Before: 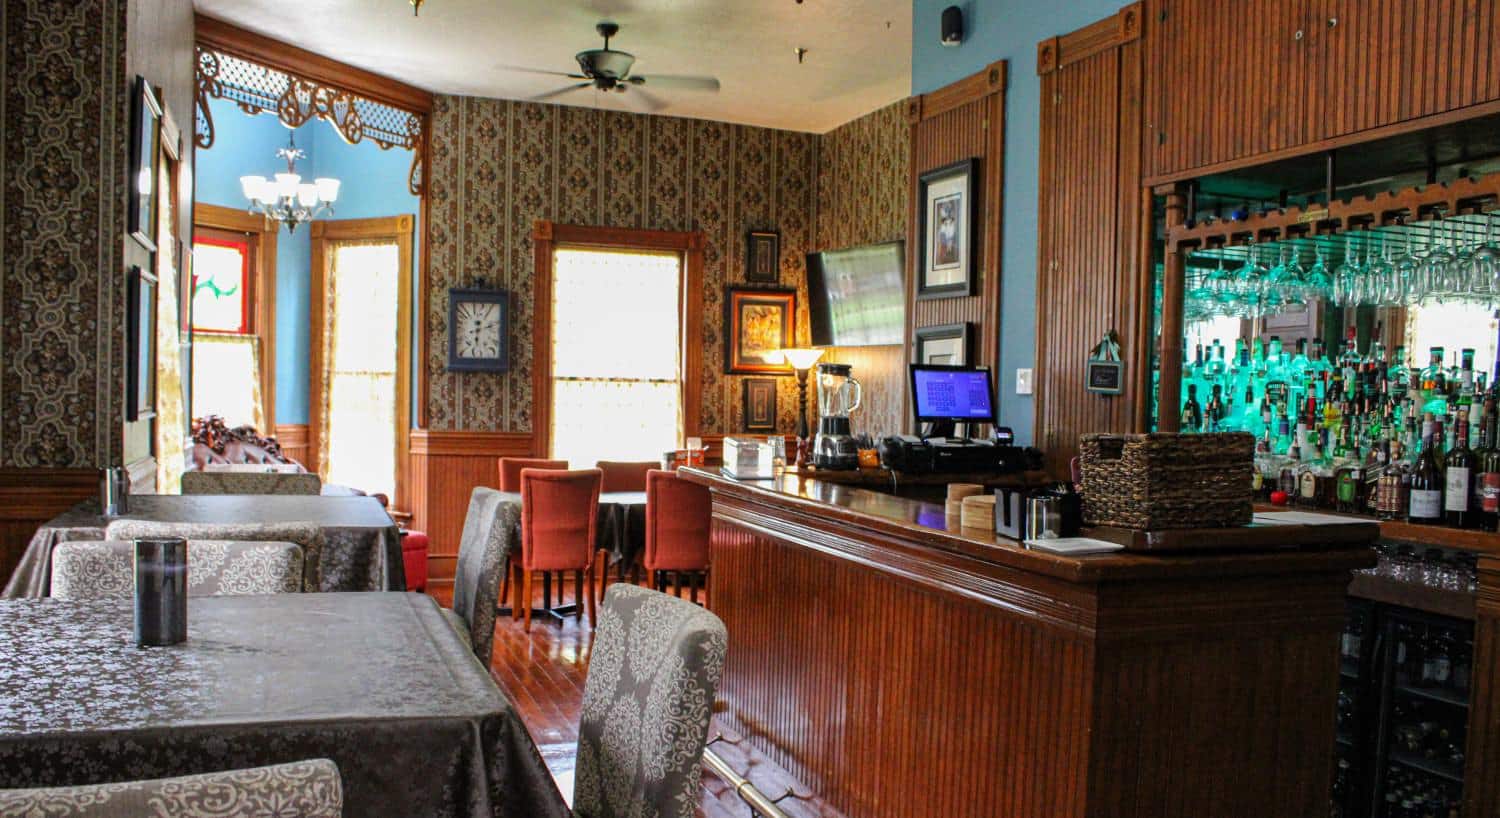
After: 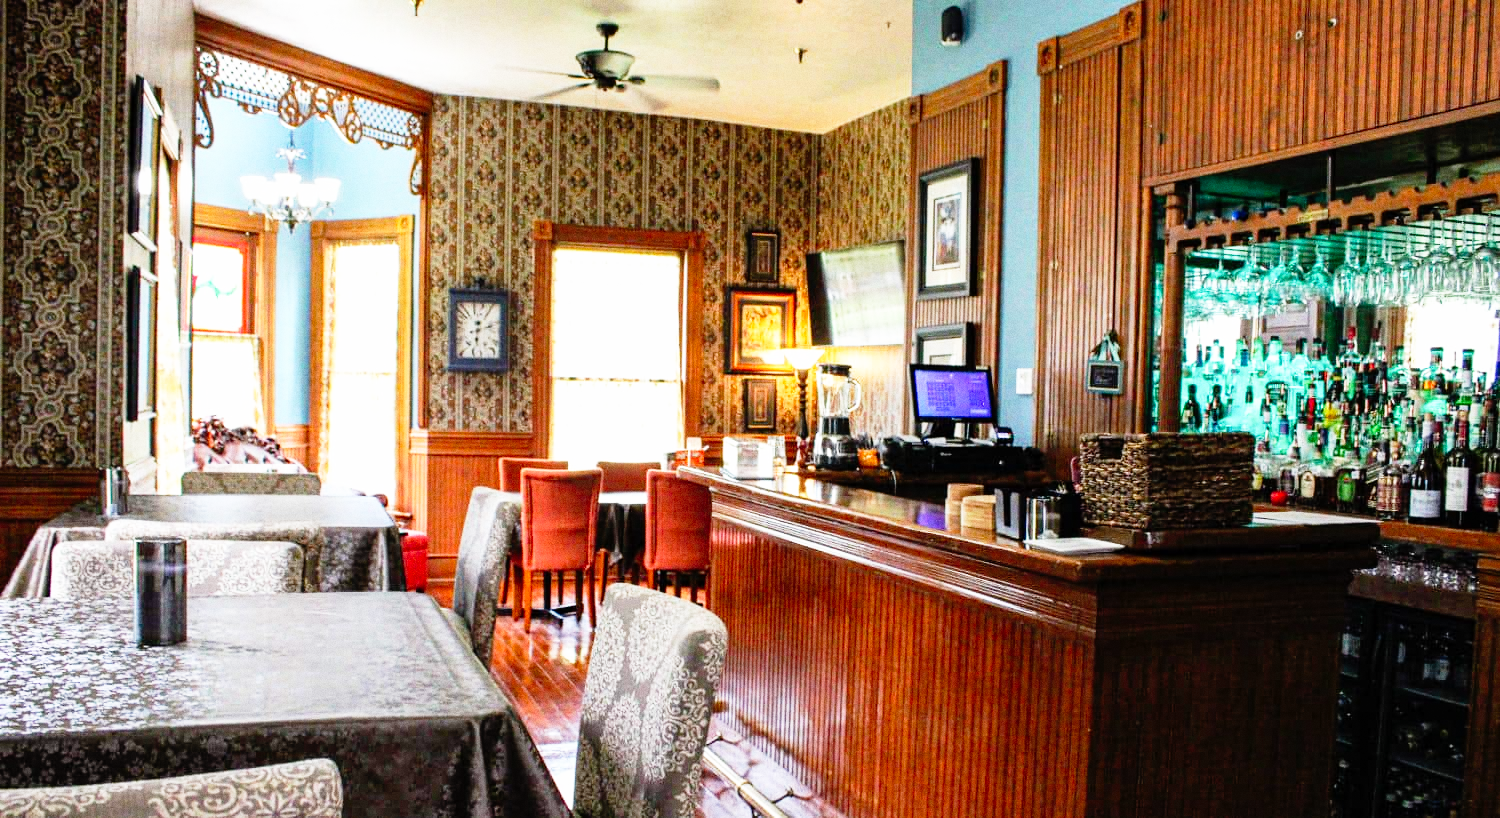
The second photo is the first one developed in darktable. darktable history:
grain: coarseness 0.09 ISO
base curve: curves: ch0 [(0, 0) (0.012, 0.01) (0.073, 0.168) (0.31, 0.711) (0.645, 0.957) (1, 1)], preserve colors none
